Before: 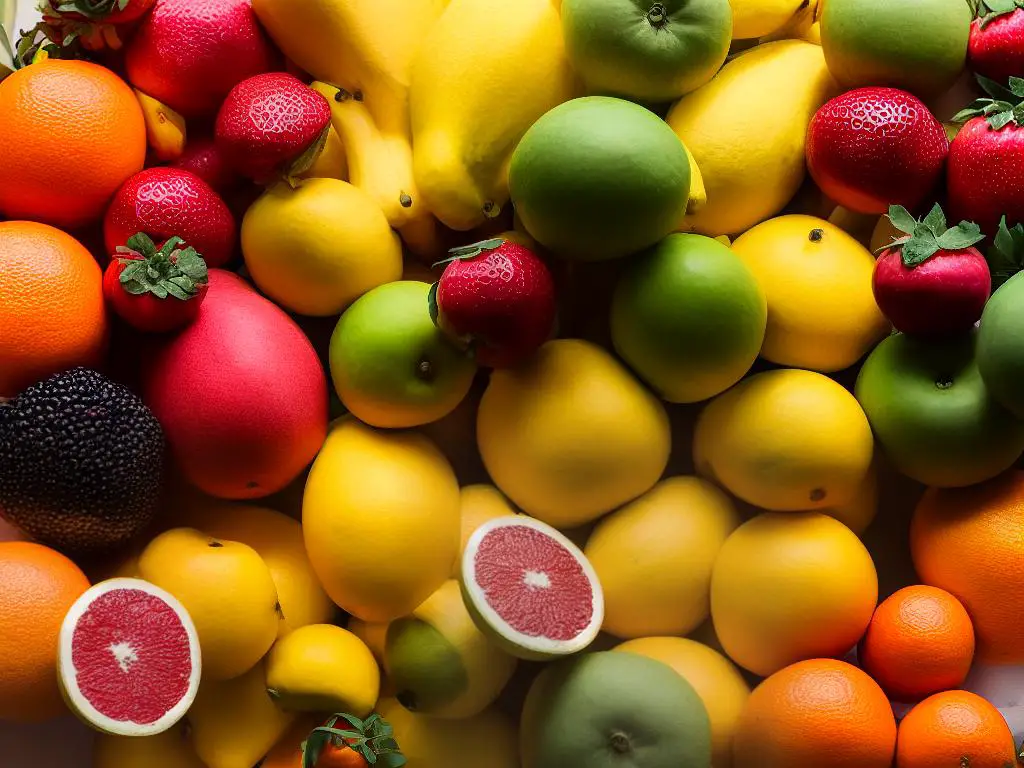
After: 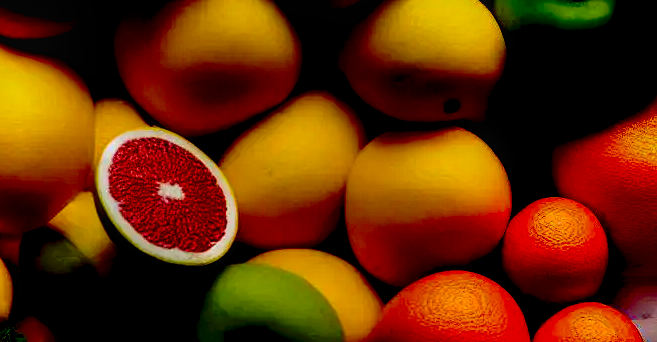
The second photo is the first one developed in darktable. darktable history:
crop and rotate: left 35.78%, top 50.574%, bottom 4.802%
local contrast: on, module defaults
exposure: black level correction 0.099, exposure -0.087 EV, compensate exposure bias true, compensate highlight preservation false
color balance rgb: linear chroma grading › global chroma 9.111%, perceptual saturation grading › global saturation 19.881%, global vibrance 20%
contrast brightness saturation: contrast 0.068, brightness -0.15, saturation 0.111
velvia: strength 6.38%
base curve: curves: ch0 [(0, 0) (0.073, 0.04) (0.157, 0.139) (0.492, 0.492) (0.758, 0.758) (1, 1)], preserve colors none
